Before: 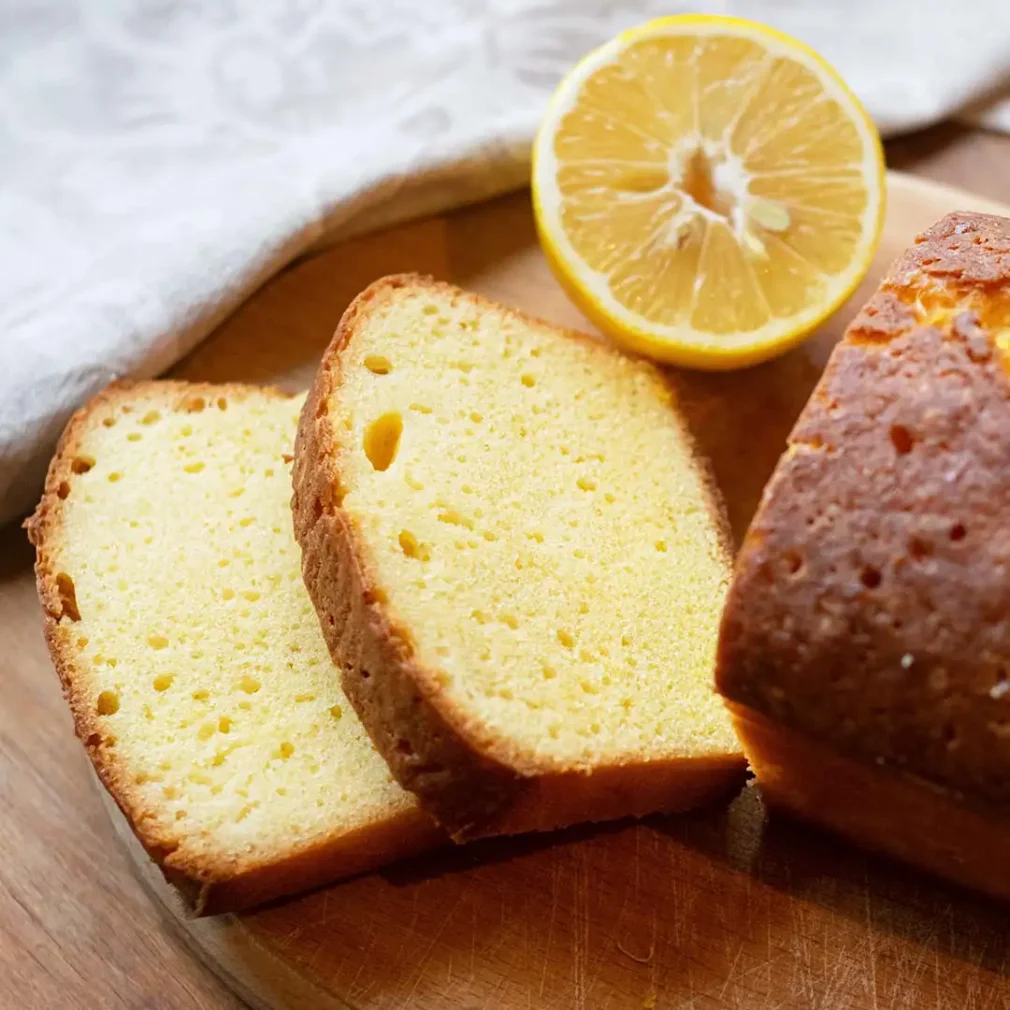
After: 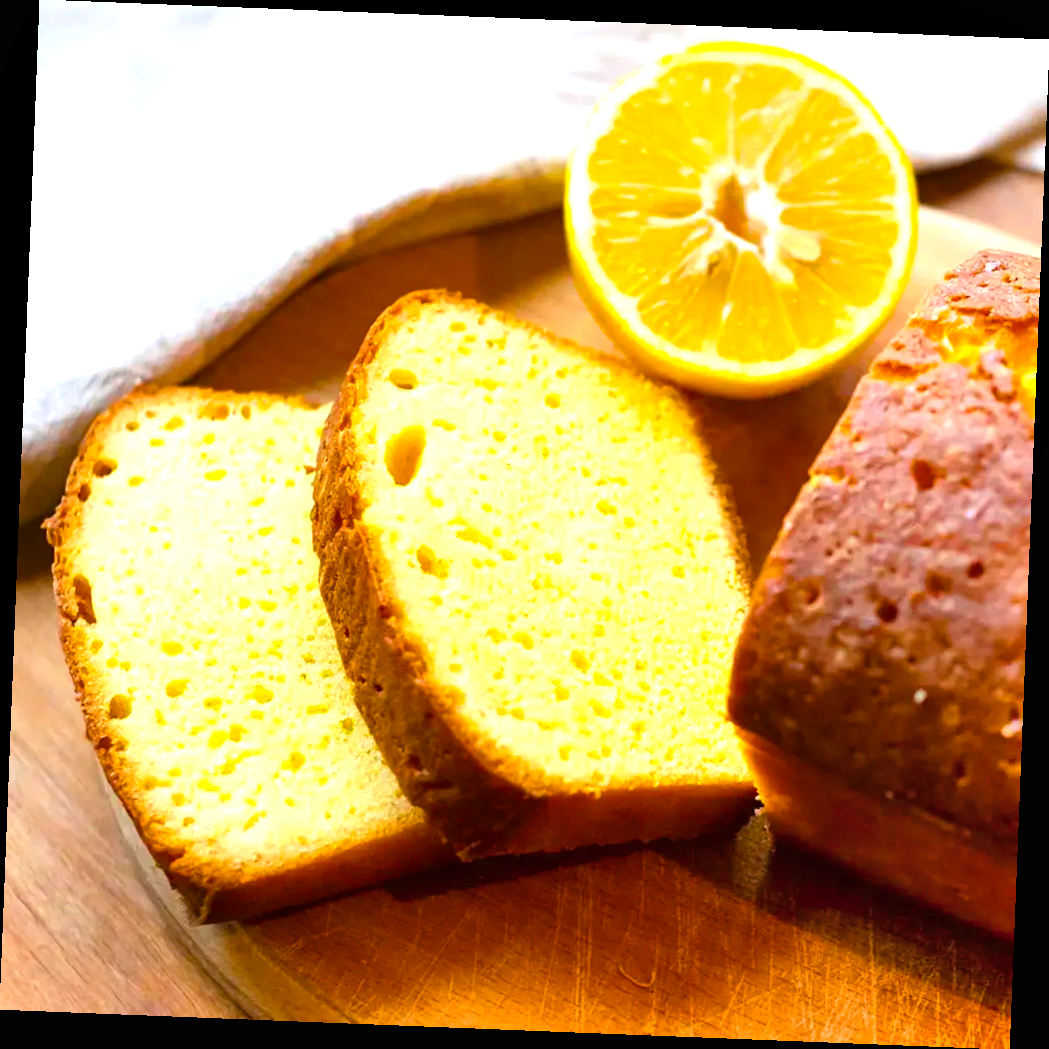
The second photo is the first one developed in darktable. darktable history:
exposure: black level correction 0, exposure 0.7 EV, compensate exposure bias true, compensate highlight preservation false
rotate and perspective: rotation 2.27°, automatic cropping off
color balance rgb: linear chroma grading › global chroma 15%, perceptual saturation grading › global saturation 30%
shadows and highlights: shadows 52.34, highlights -28.23, soften with gaussian
